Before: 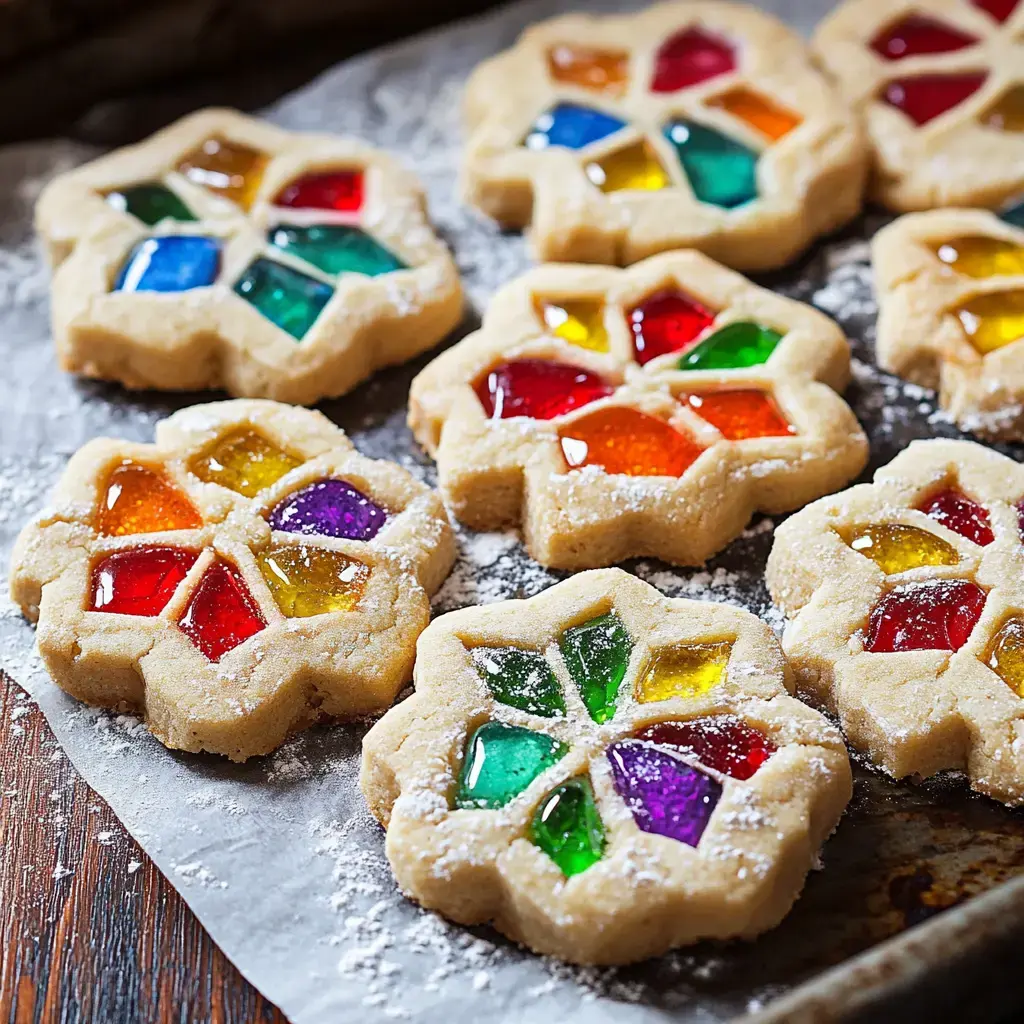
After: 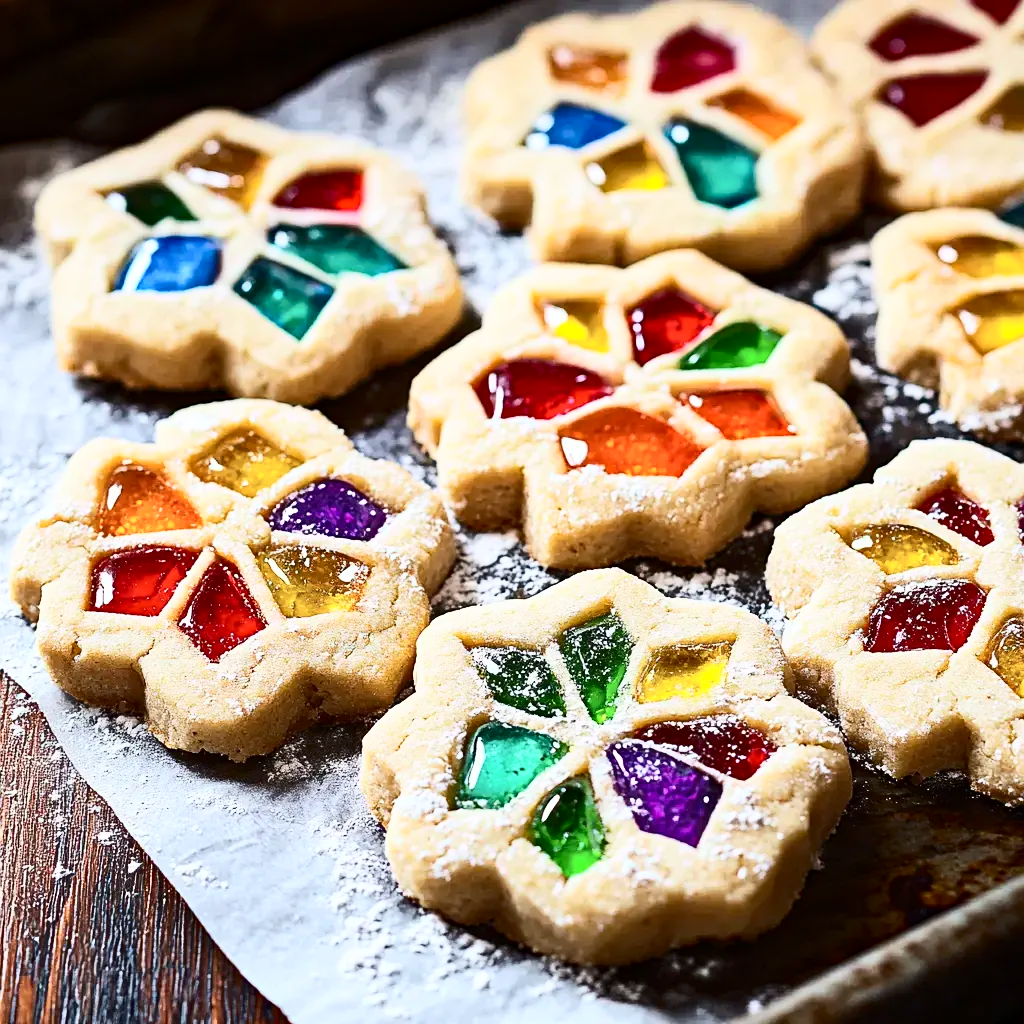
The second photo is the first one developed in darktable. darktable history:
contrast brightness saturation: contrast 0.39, brightness 0.11
haze removal: compatibility mode true, adaptive false
